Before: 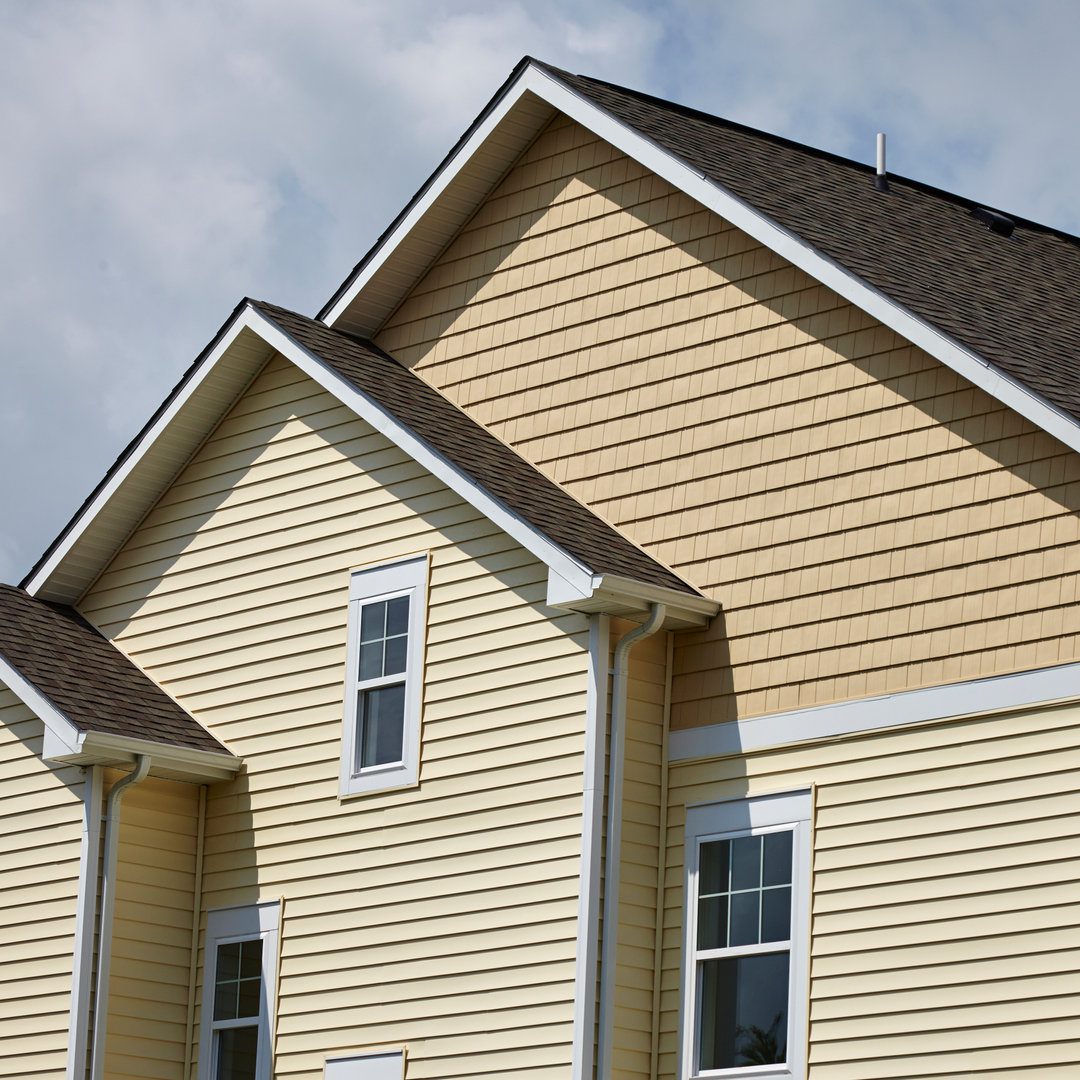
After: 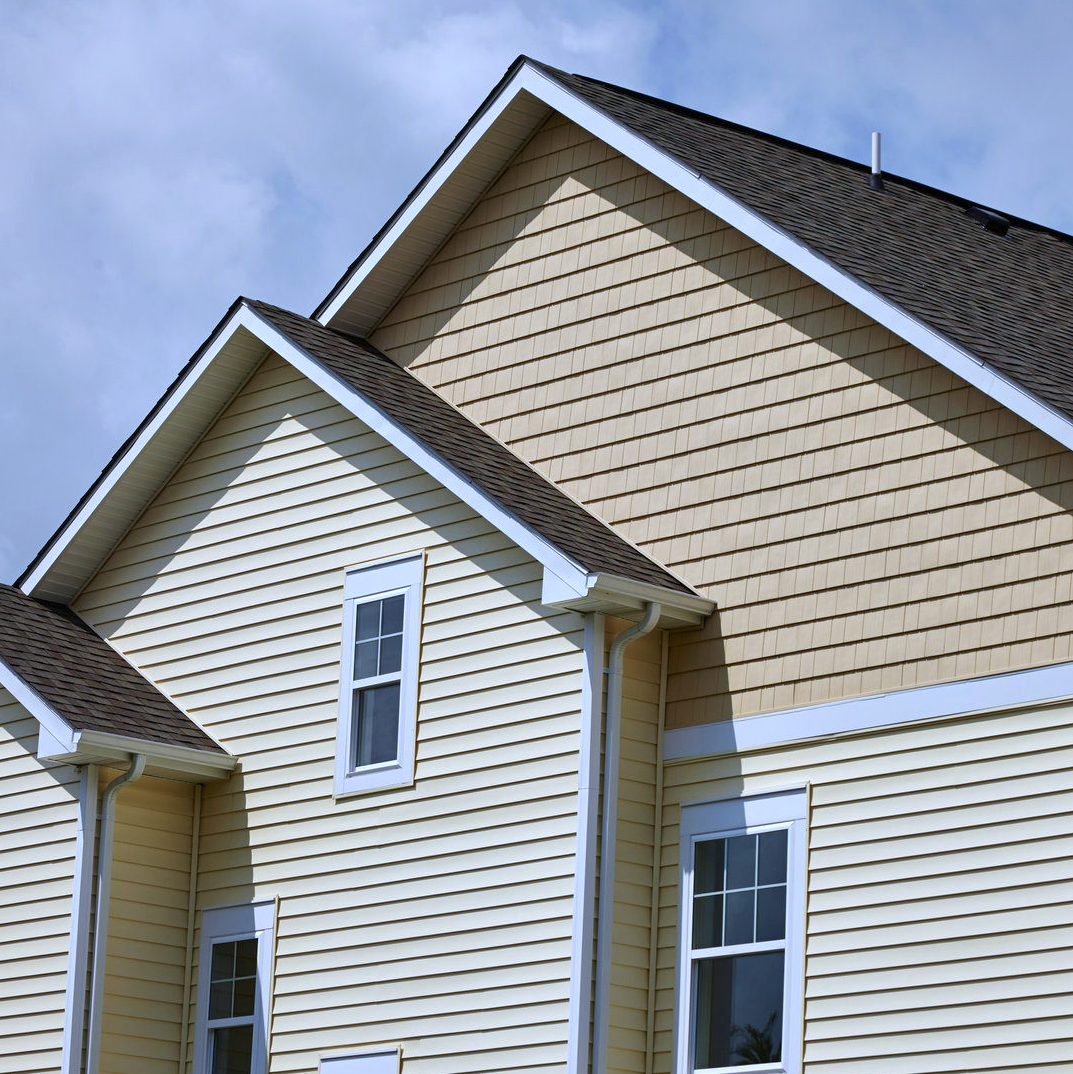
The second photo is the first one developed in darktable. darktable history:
crop and rotate: left 0.614%, top 0.179%, bottom 0.309%
shadows and highlights: shadows 25, highlights -25
white balance: red 0.948, green 1.02, blue 1.176
rotate and perspective: automatic cropping off
